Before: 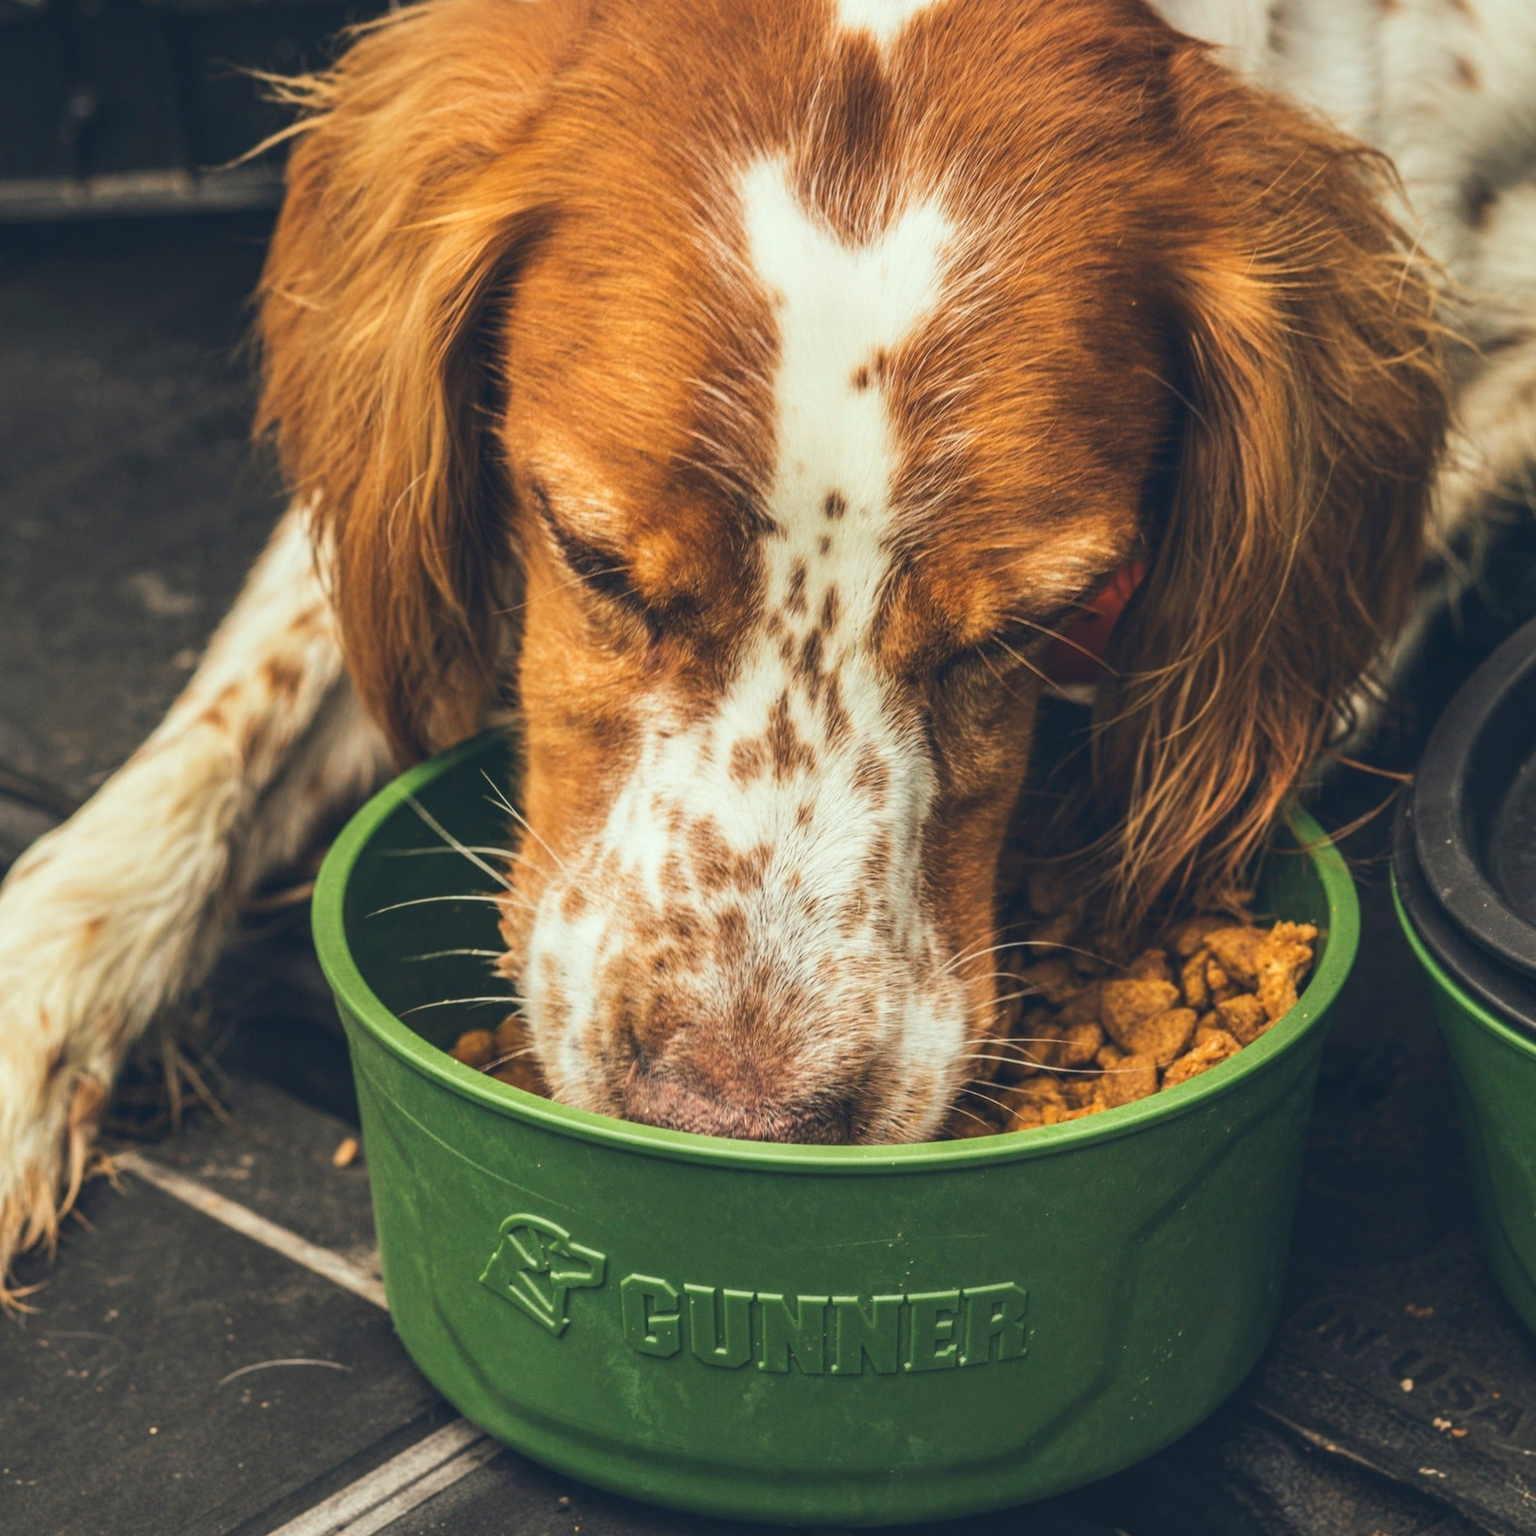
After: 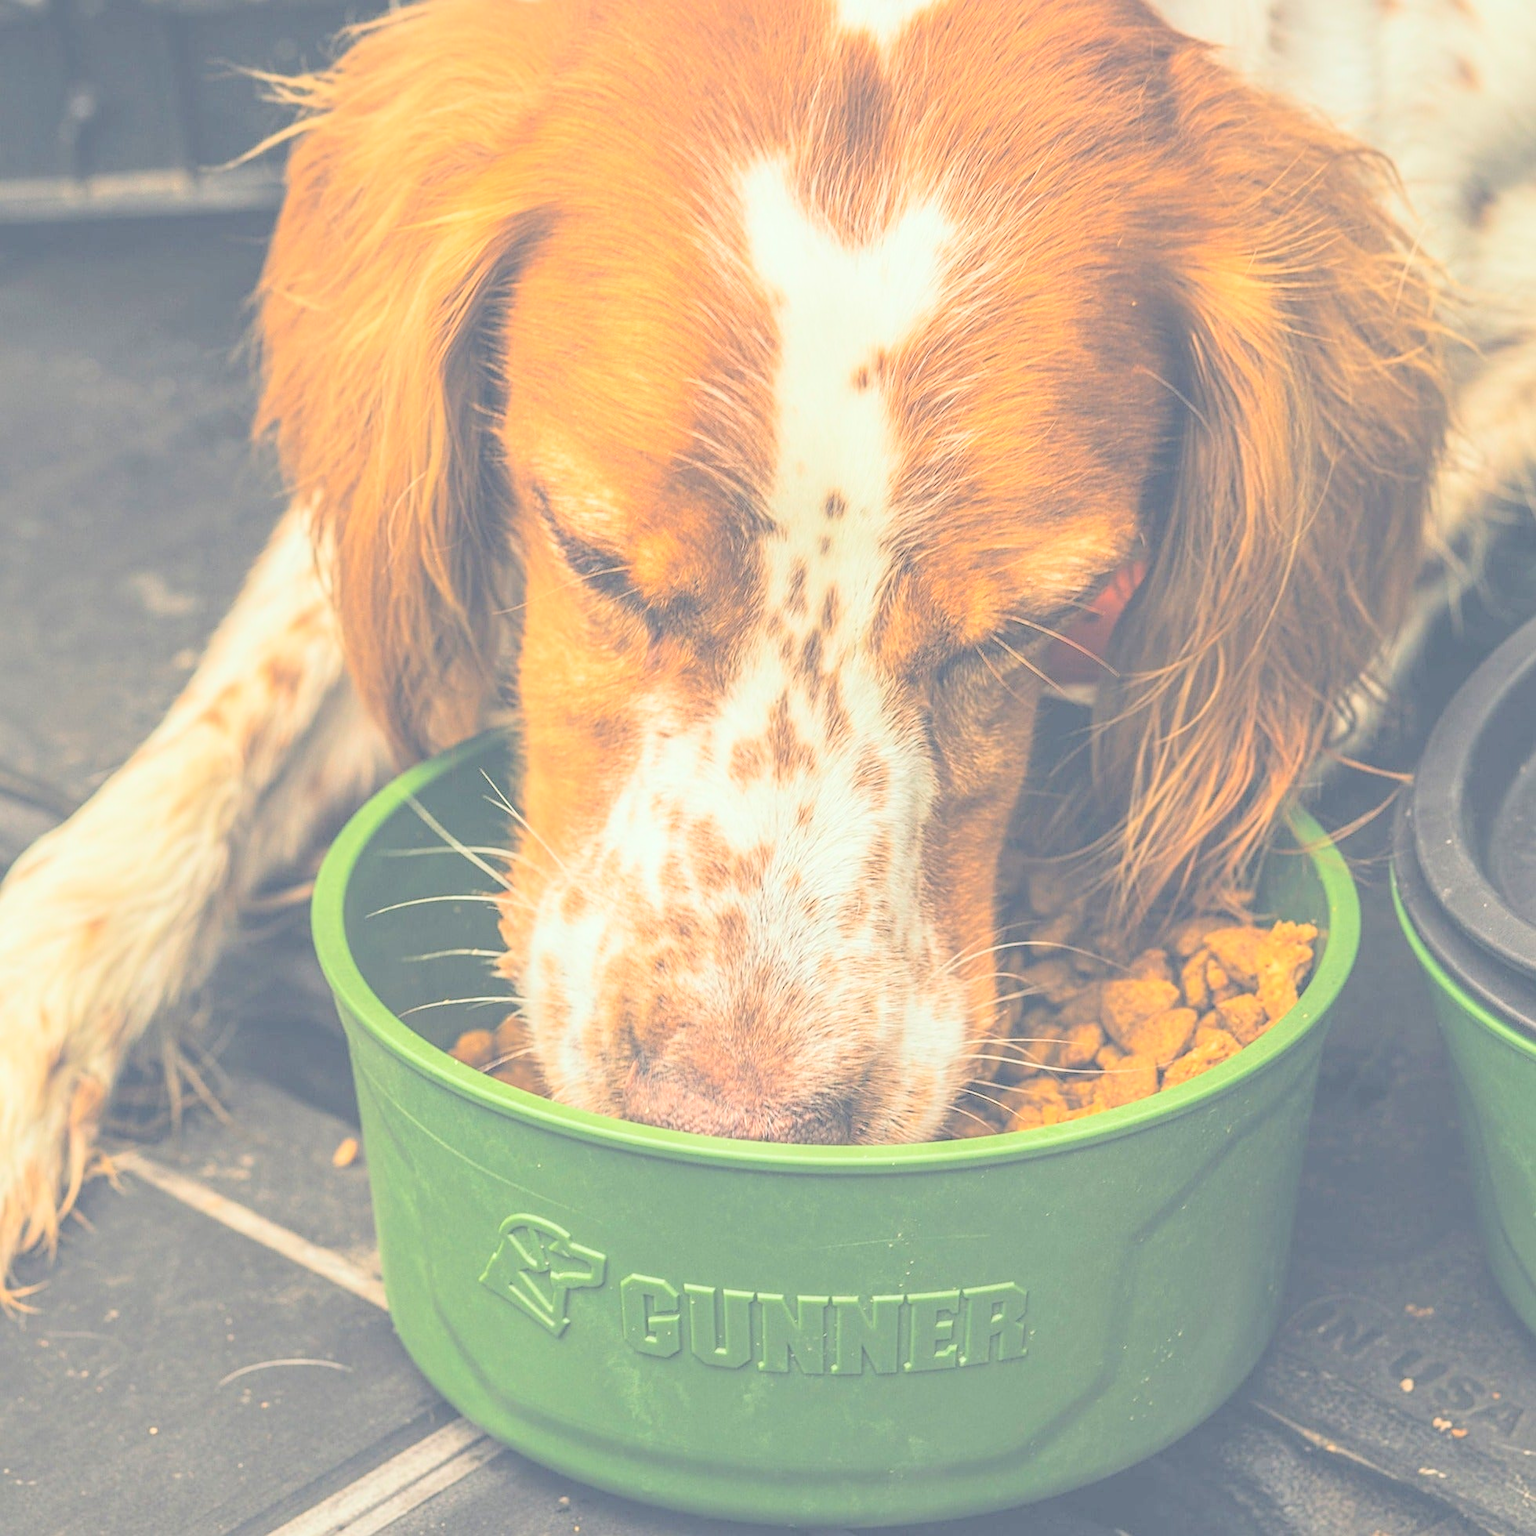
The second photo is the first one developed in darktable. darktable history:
sharpen: on, module defaults
contrast brightness saturation: brightness 1
white balance: red 1, blue 1
